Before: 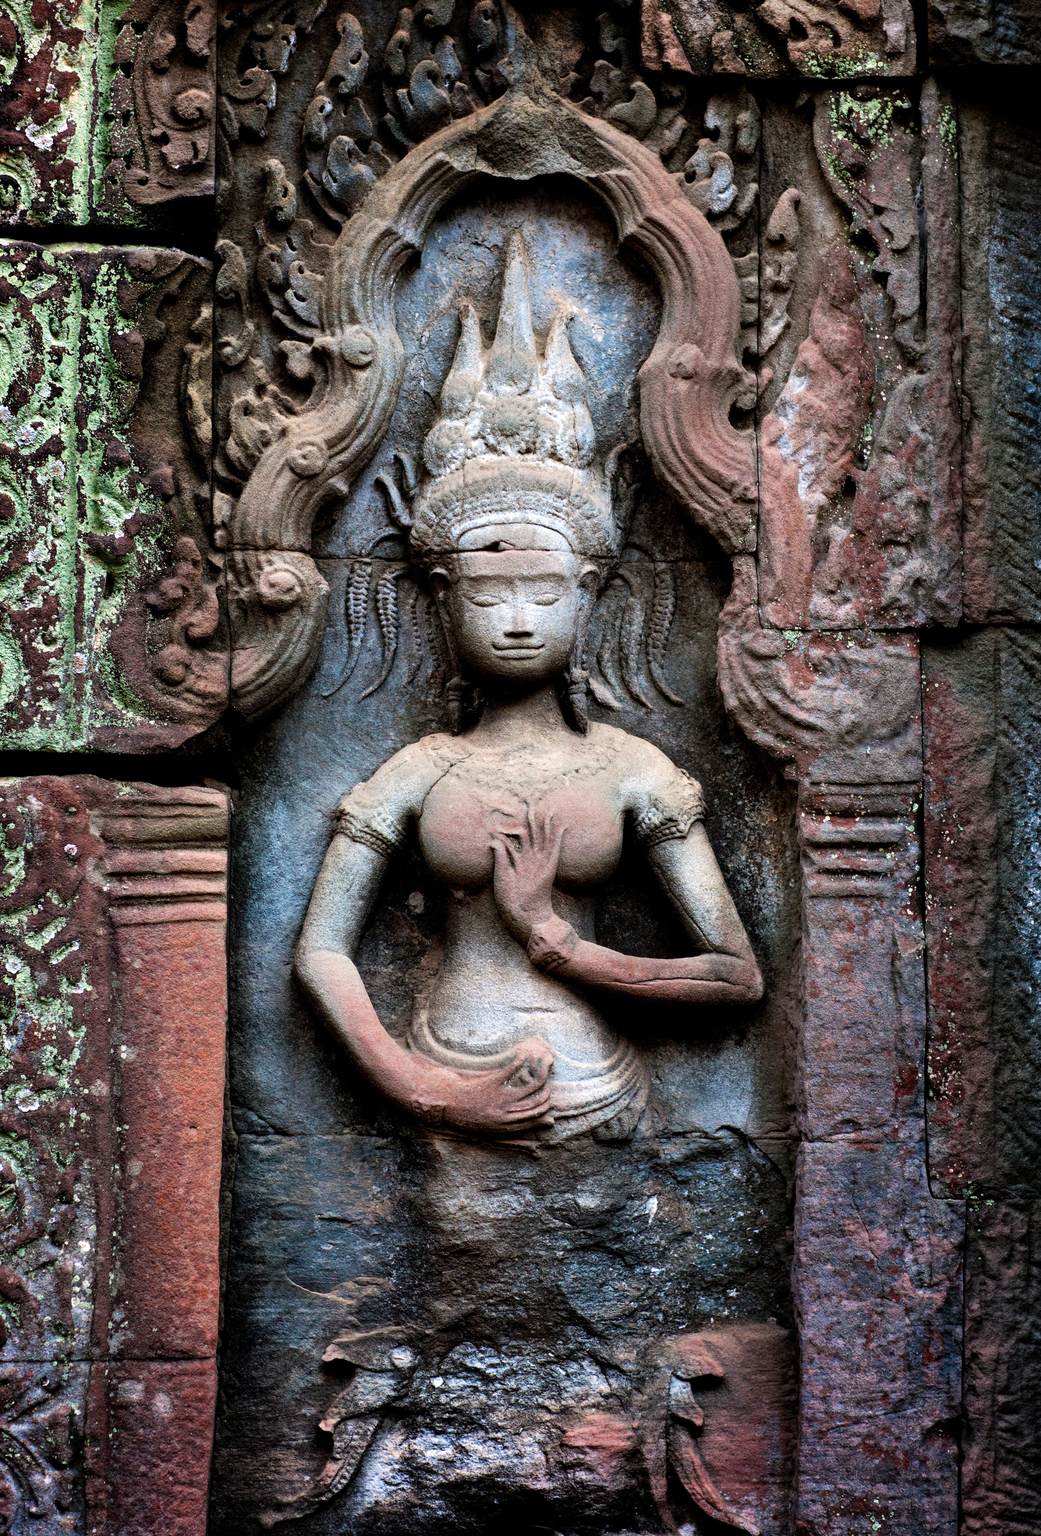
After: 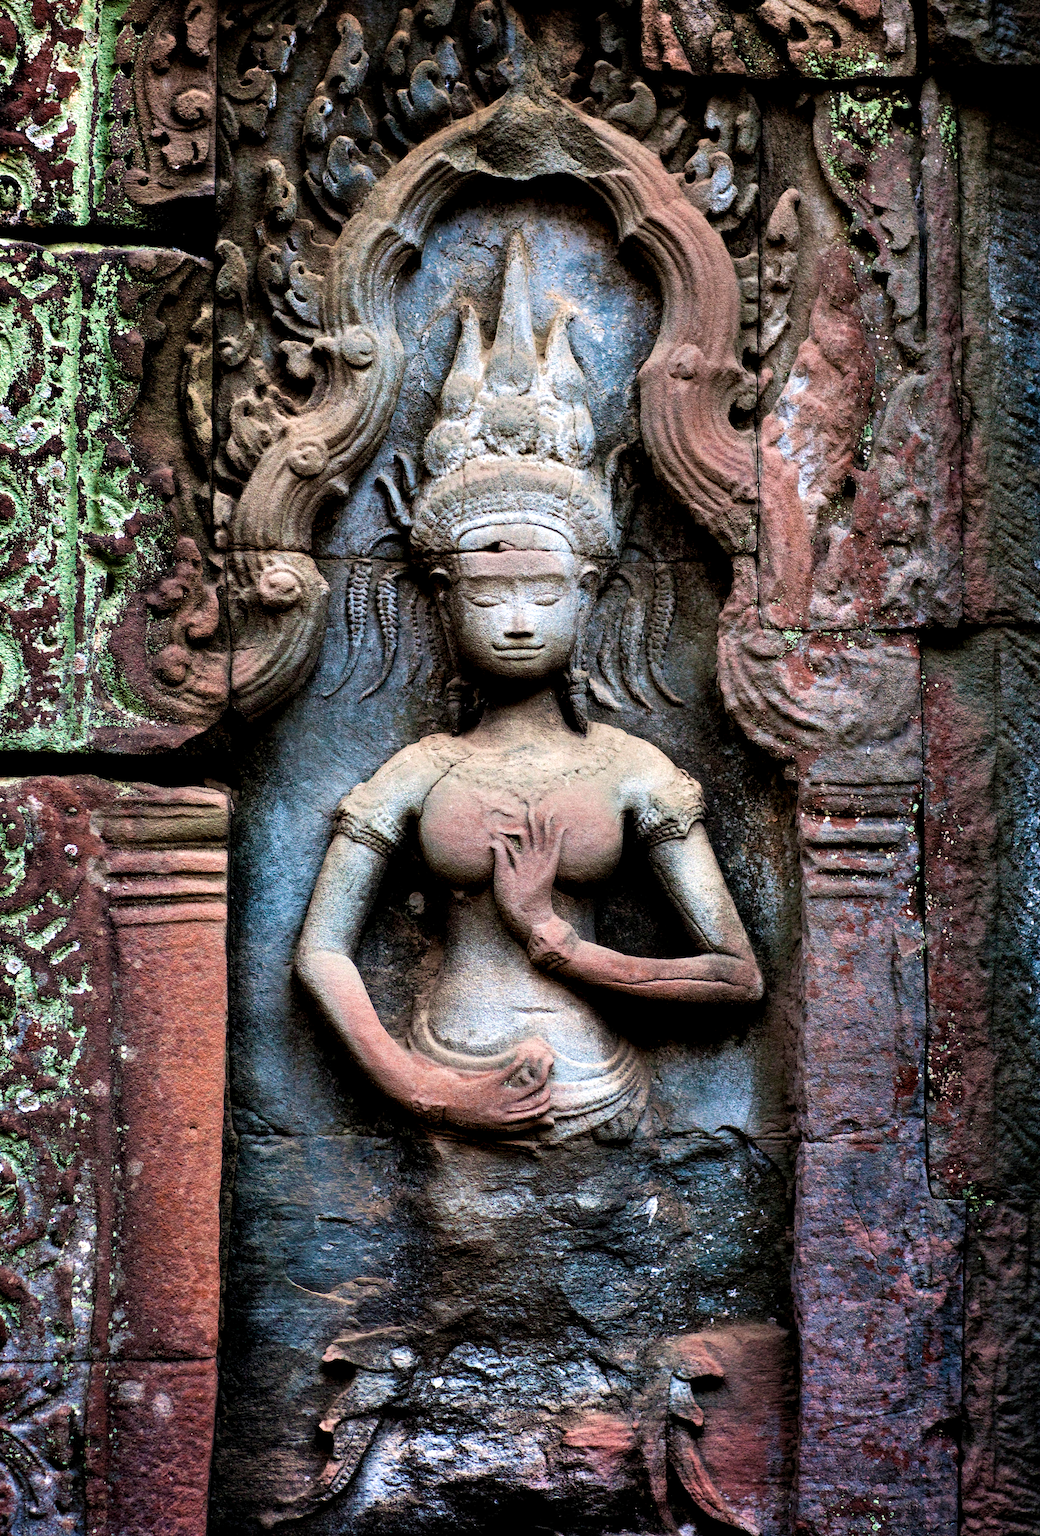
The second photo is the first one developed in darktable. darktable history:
contrast equalizer: octaves 7, y [[0.6 ×6], [0.55 ×6], [0 ×6], [0 ×6], [0 ×6]], mix 0.29
velvia: on, module defaults
levels: mode automatic, black 0.023%, white 99.97%, levels [0.062, 0.494, 0.925]
